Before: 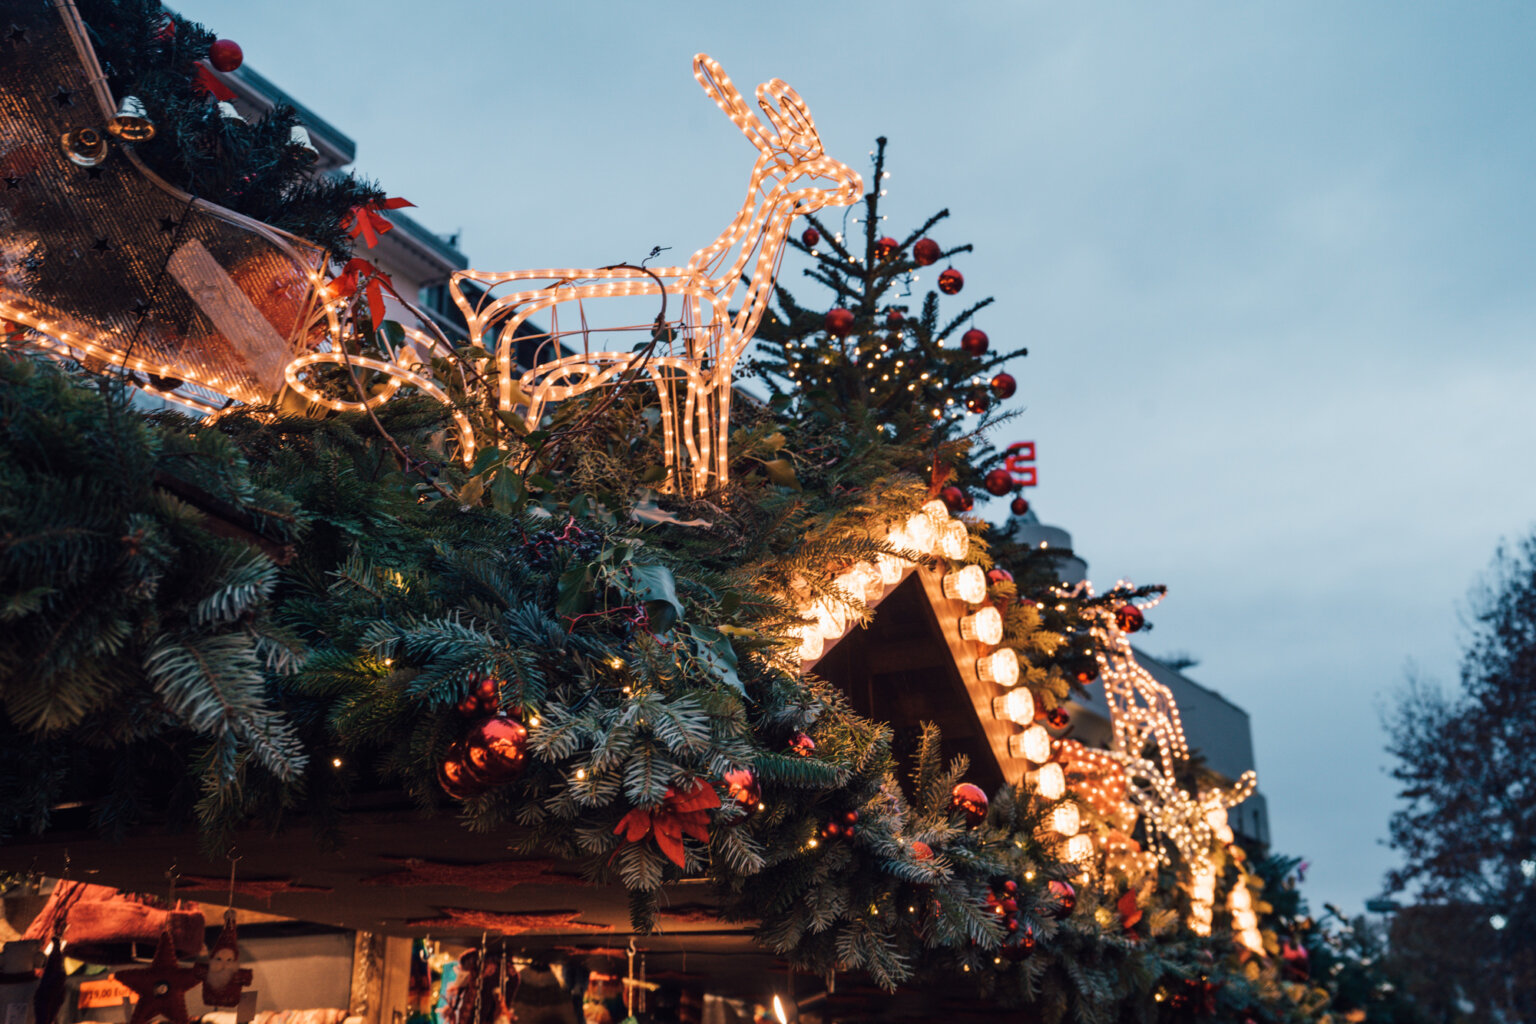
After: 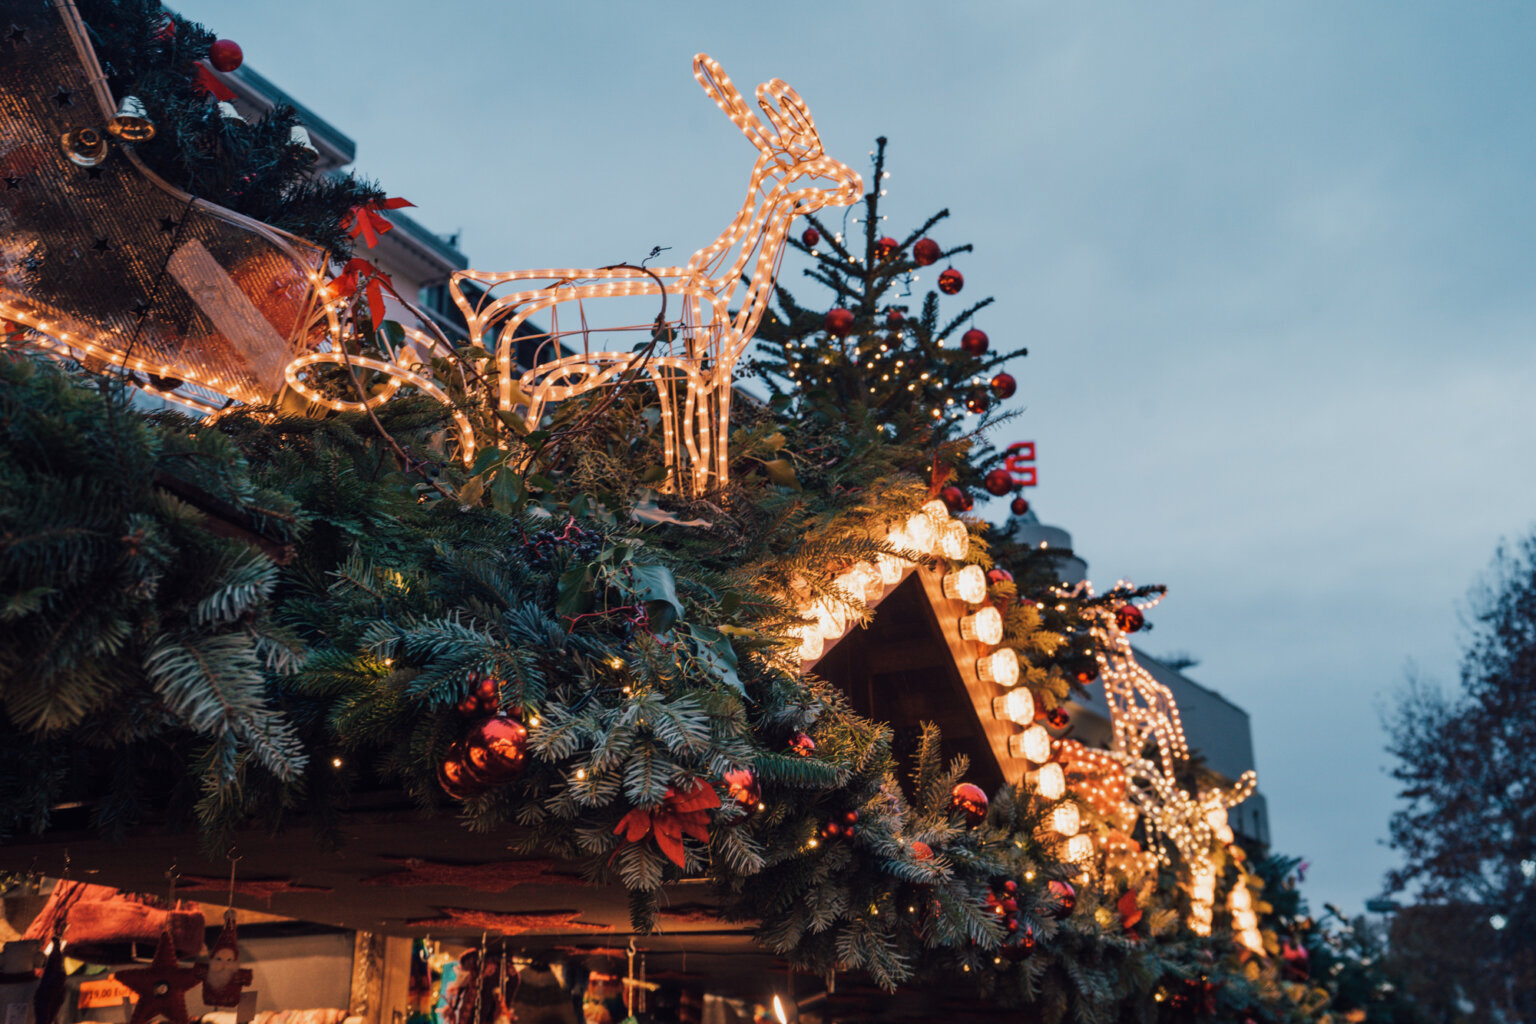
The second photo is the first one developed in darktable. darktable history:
shadows and highlights: shadows 25.92, white point adjustment -2.98, highlights -30.08
exposure: exposure 0 EV, compensate highlight preservation false
